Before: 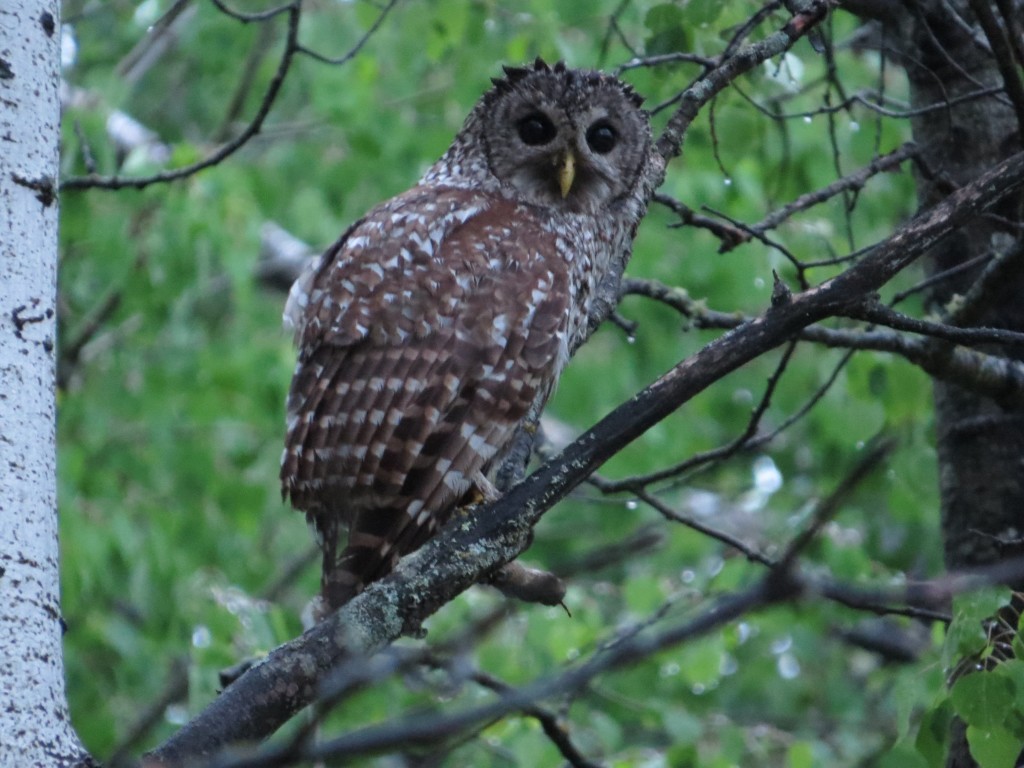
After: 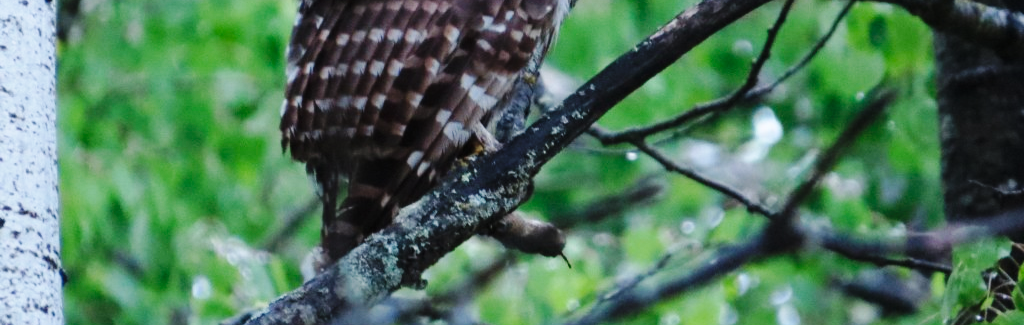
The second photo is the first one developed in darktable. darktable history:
base curve: curves: ch0 [(0, 0) (0.036, 0.025) (0.121, 0.166) (0.206, 0.329) (0.605, 0.79) (1, 1)], preserve colors none
crop: top 45.466%, bottom 12.168%
